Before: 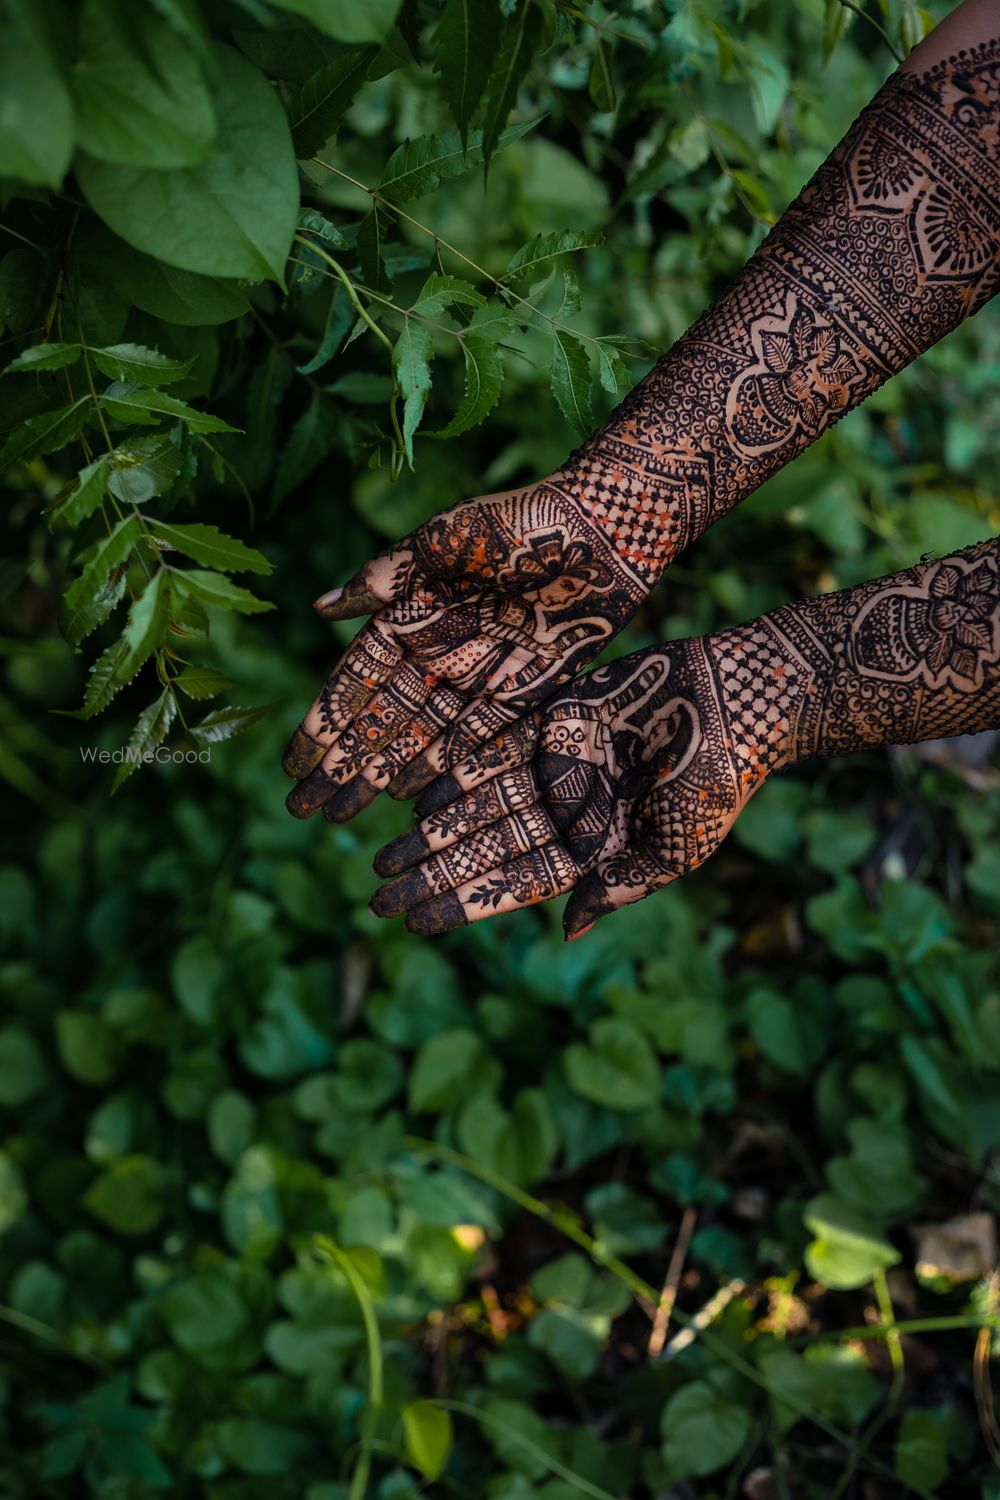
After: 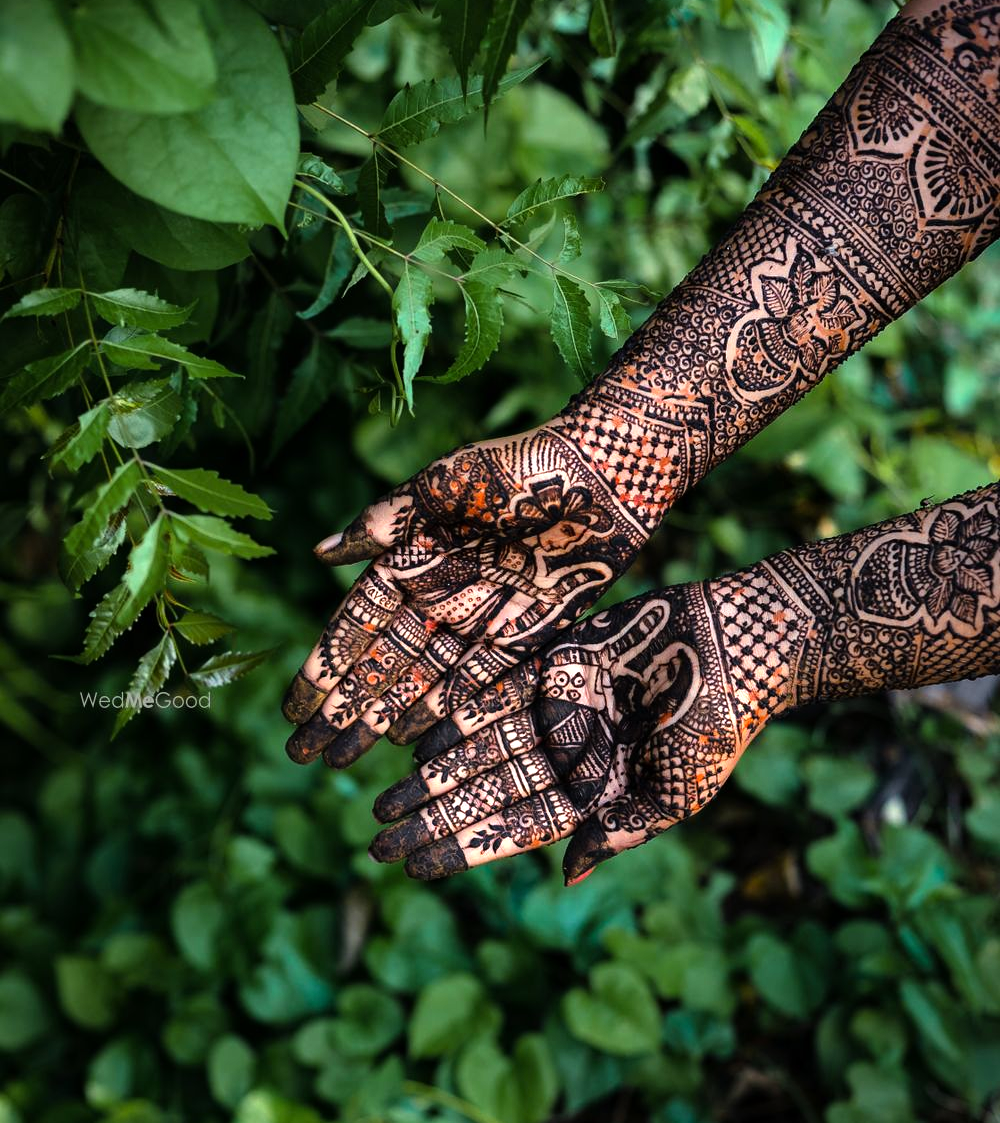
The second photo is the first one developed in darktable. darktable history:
exposure: exposure 0.61 EV, compensate highlight preservation false
tone equalizer: -8 EV -0.782 EV, -7 EV -0.713 EV, -6 EV -0.636 EV, -5 EV -0.419 EV, -3 EV 0.373 EV, -2 EV 0.6 EV, -1 EV 0.681 EV, +0 EV 0.732 EV
crop: top 3.678%, bottom 21.416%
